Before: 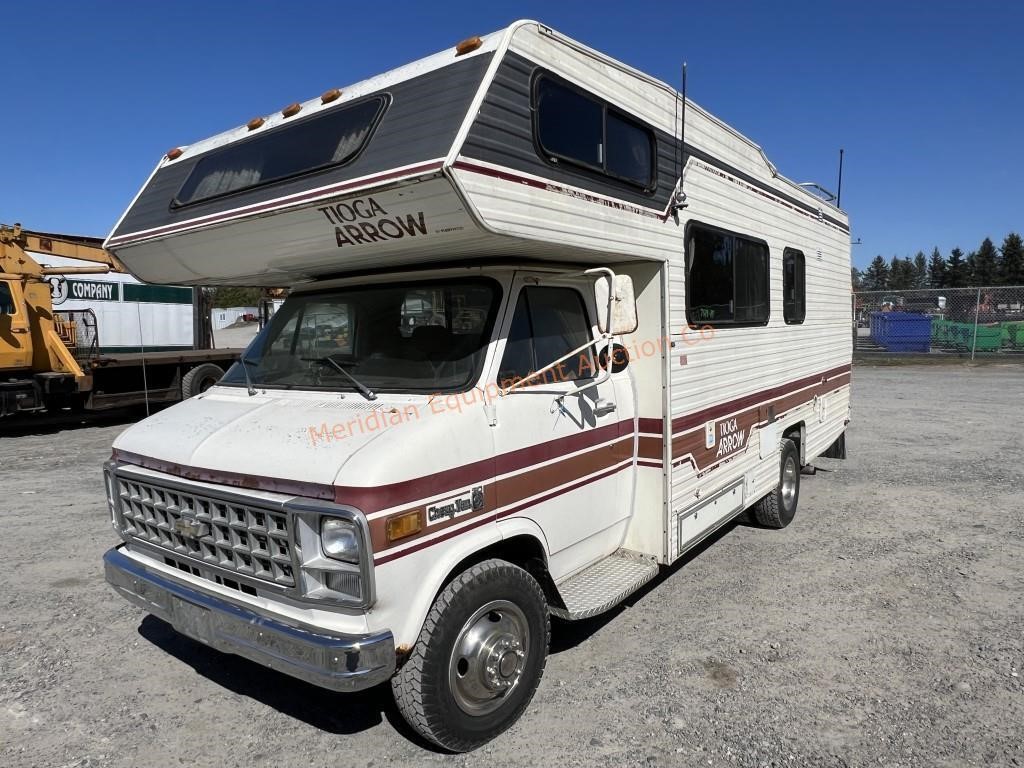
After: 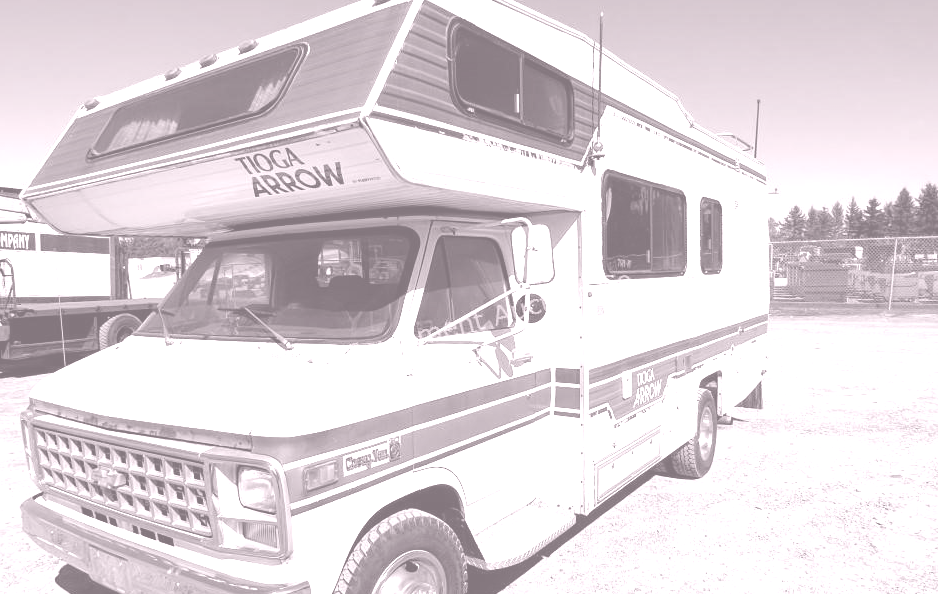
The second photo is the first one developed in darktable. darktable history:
color correction: highlights a* -6.69, highlights b* 0.49
crop: left 8.155%, top 6.611%, bottom 15.385%
colorize: hue 25.2°, saturation 83%, source mix 82%, lightness 79%, version 1
